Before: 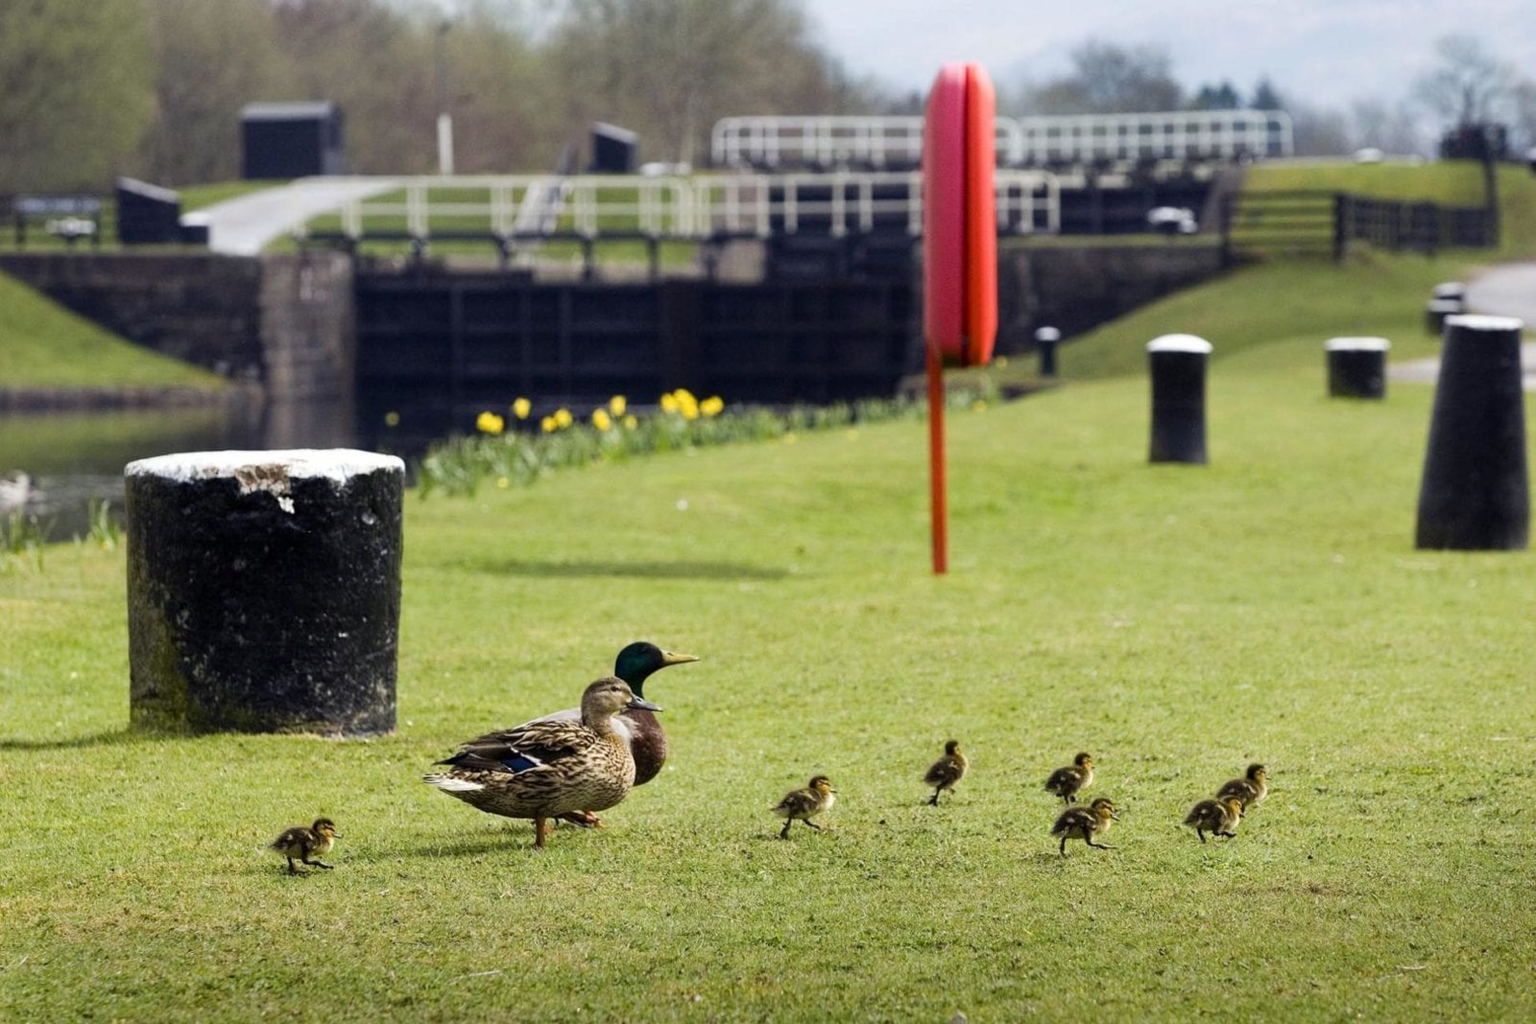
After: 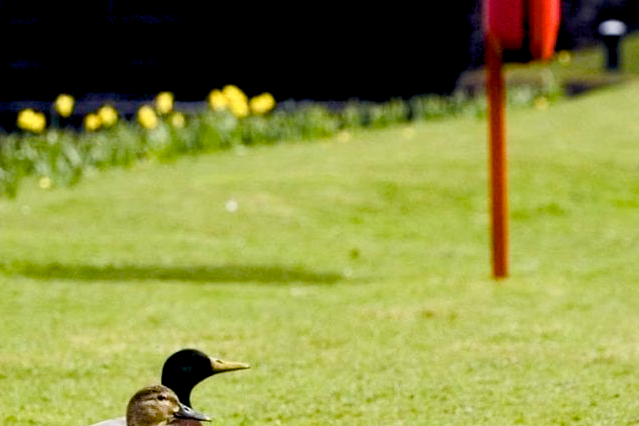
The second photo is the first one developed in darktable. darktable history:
color balance rgb: shadows lift › luminance -9.41%, highlights gain › luminance 17.6%, global offset › luminance -1.45%, perceptual saturation grading › highlights -17.77%, perceptual saturation grading › mid-tones 33.1%, perceptual saturation grading › shadows 50.52%, global vibrance 24.22%
crop: left 30%, top 30%, right 30%, bottom 30%
